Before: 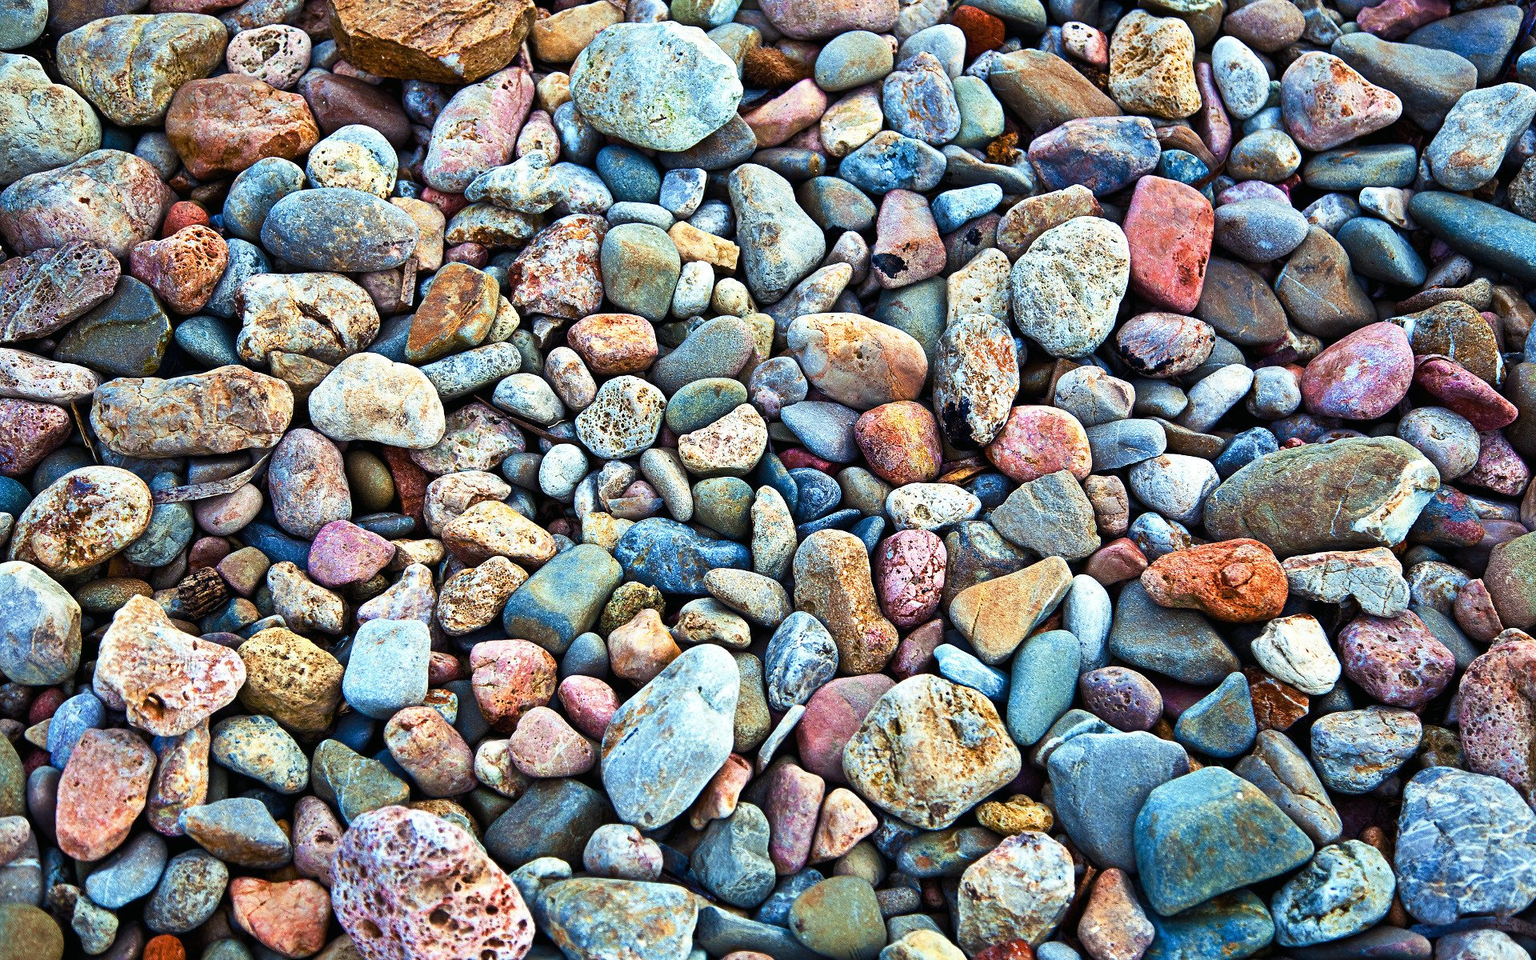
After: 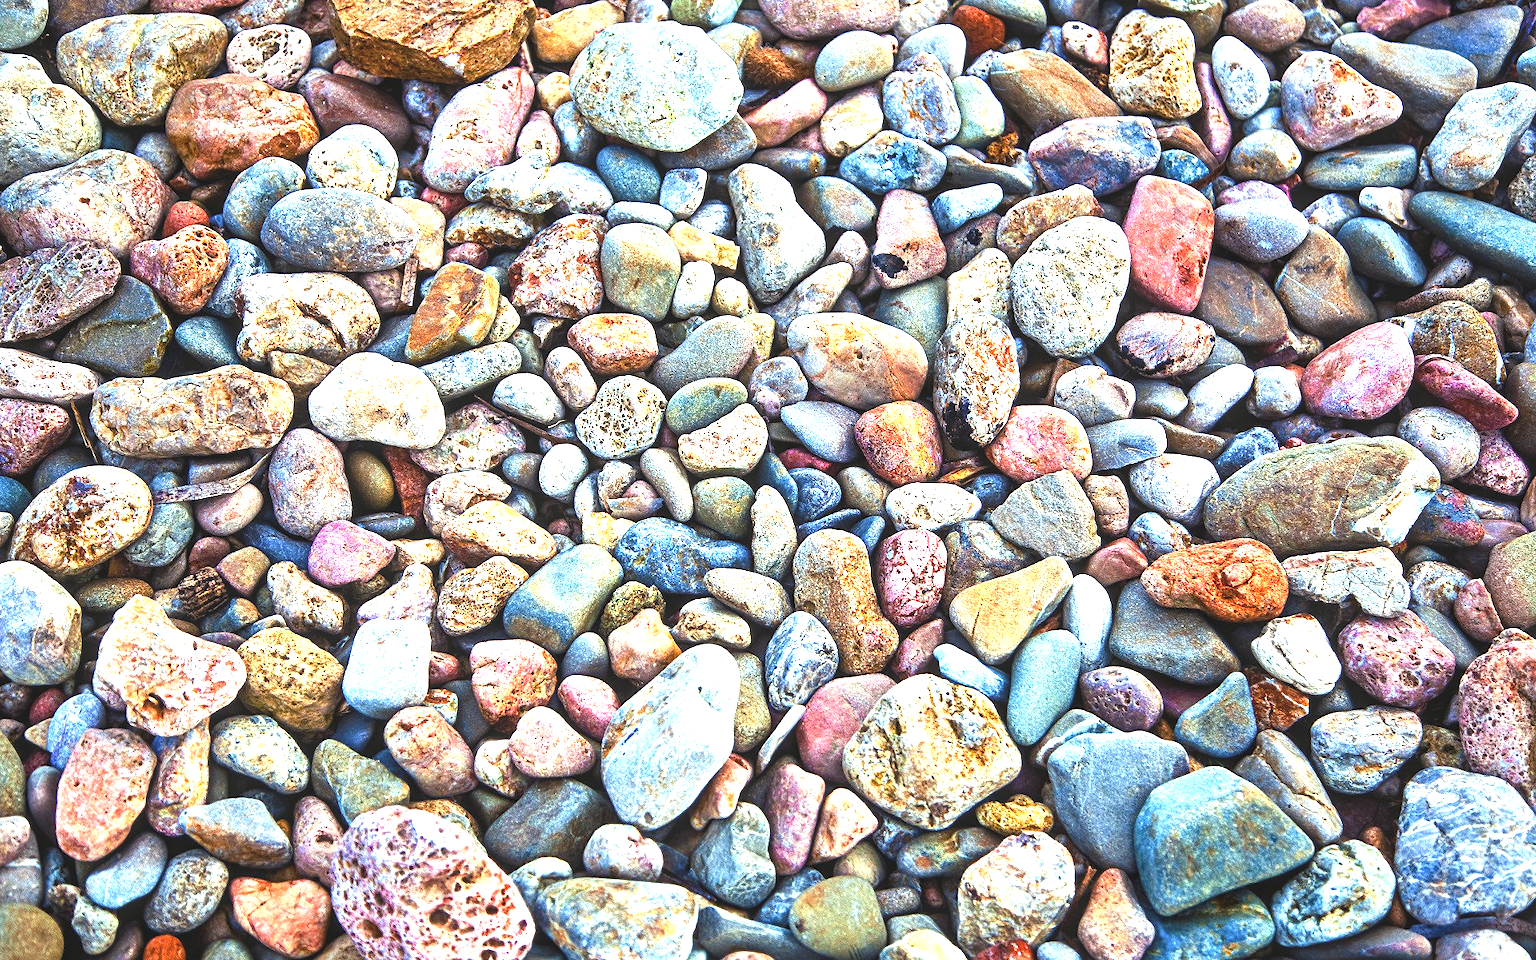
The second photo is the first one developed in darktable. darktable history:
local contrast: on, module defaults
exposure: black level correction -0.005, exposure 1.006 EV, compensate highlight preservation false
color correction: highlights a* 3.75, highlights b* 5.11
